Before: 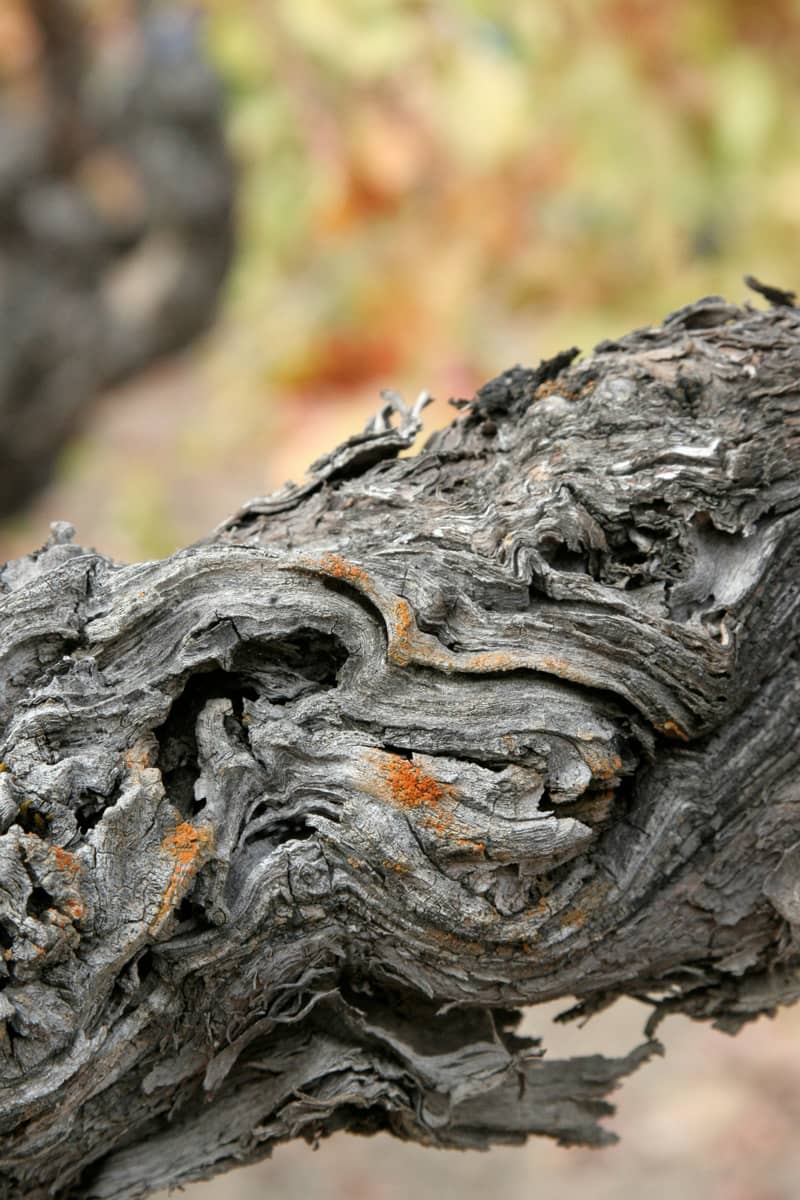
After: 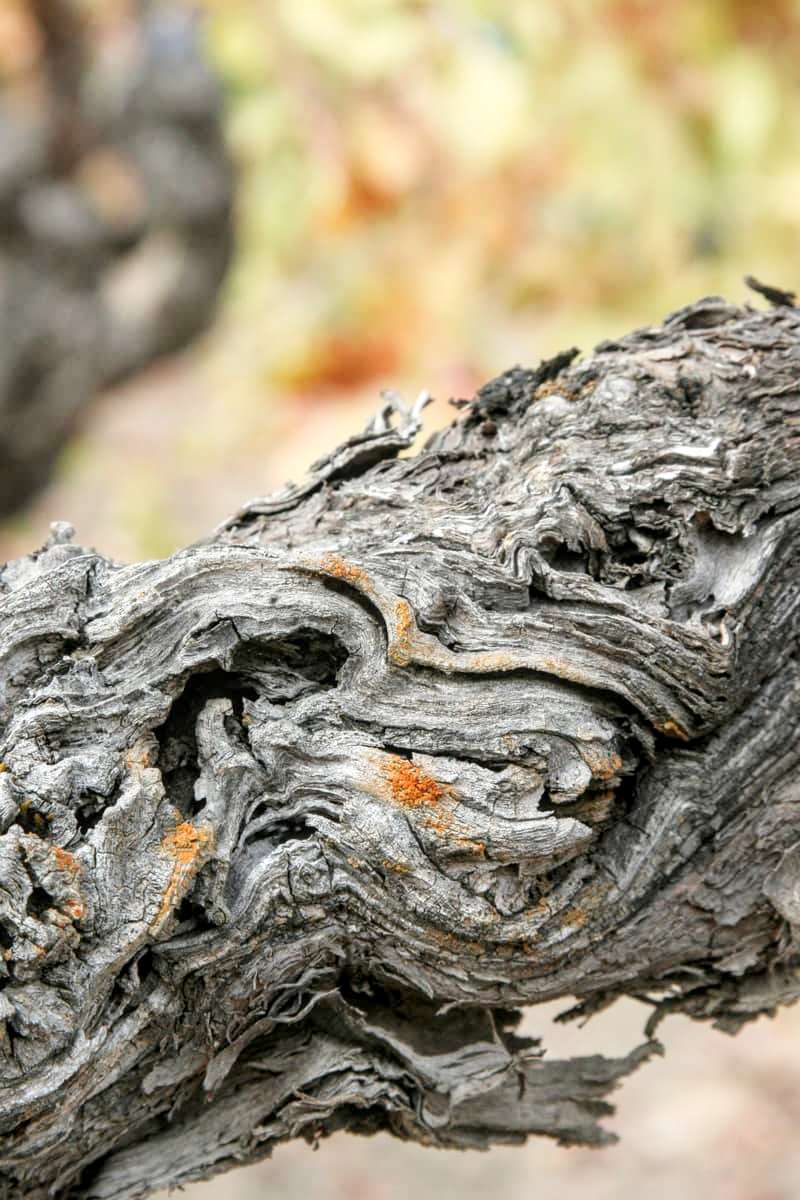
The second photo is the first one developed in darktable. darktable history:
local contrast: on, module defaults
base curve: curves: ch0 [(0, 0) (0.204, 0.334) (0.55, 0.733) (1, 1)], preserve colors none
